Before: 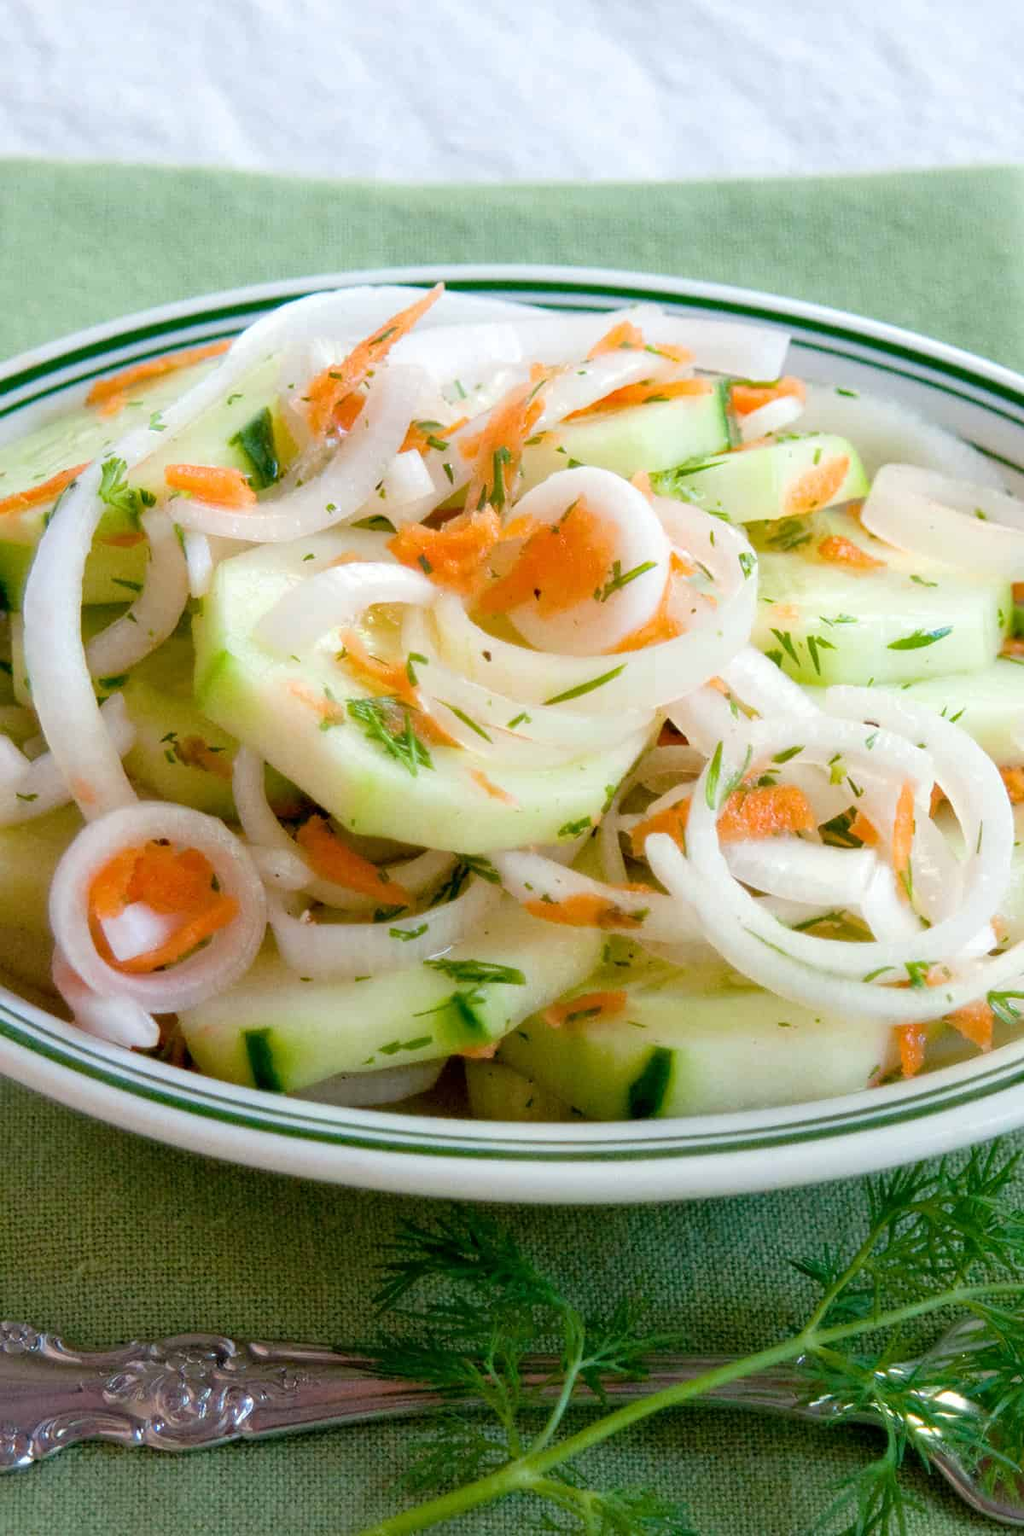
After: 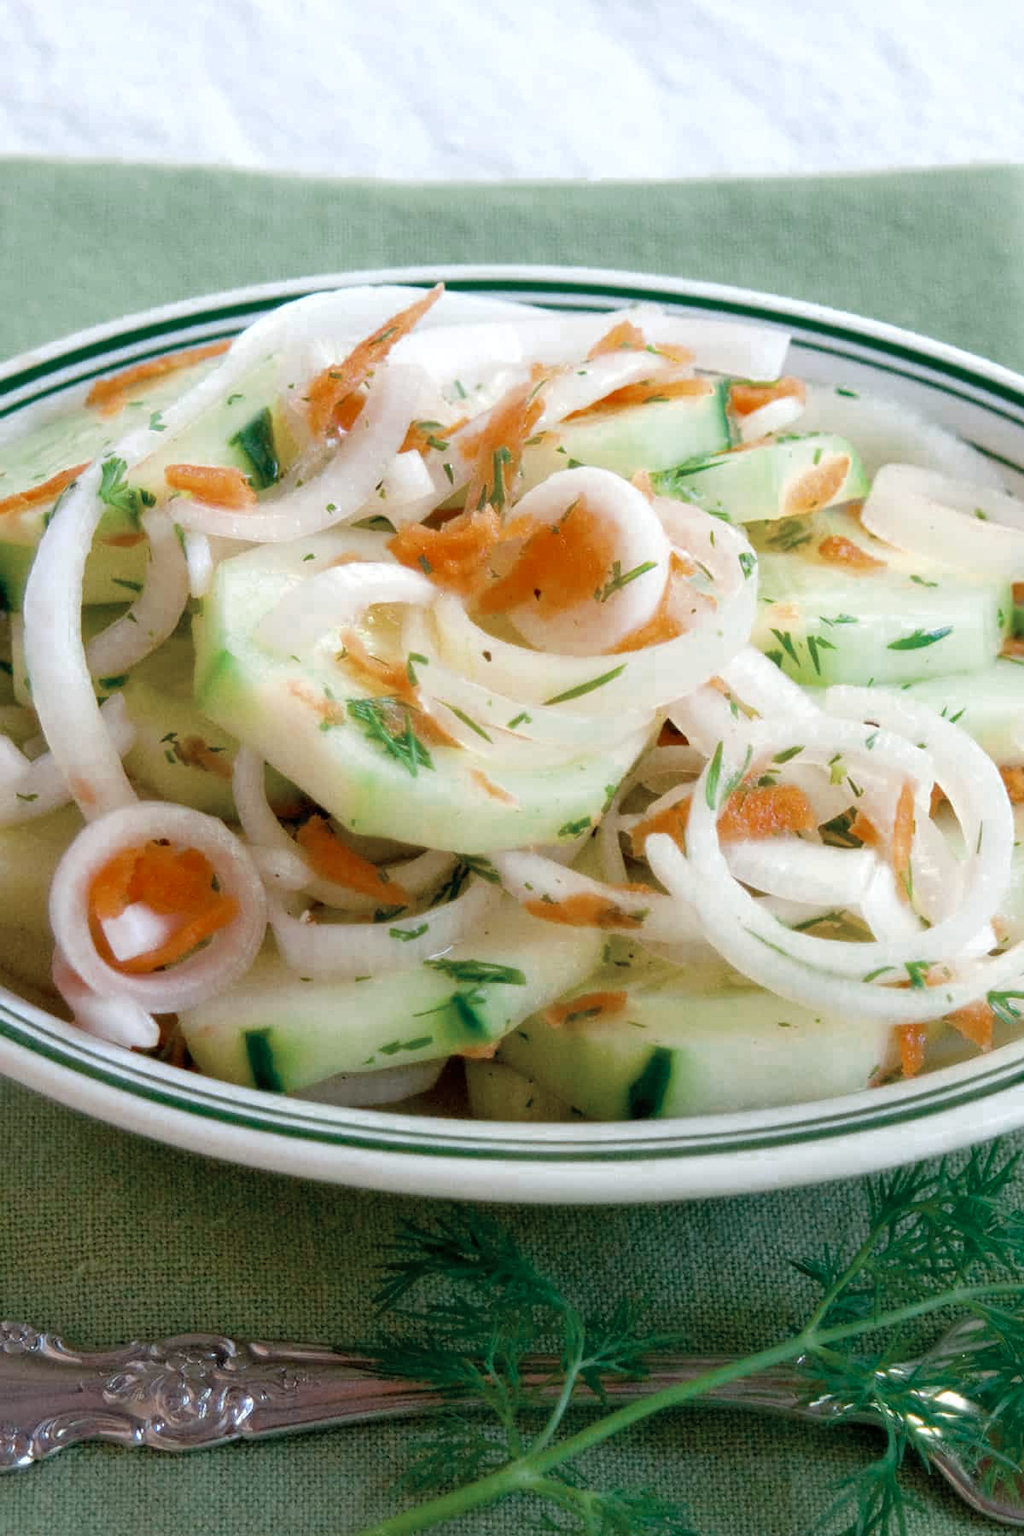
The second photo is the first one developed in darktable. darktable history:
exposure: exposure 0.014 EV, compensate highlight preservation false
color zones: curves: ch0 [(0, 0.5) (0.125, 0.4) (0.25, 0.5) (0.375, 0.4) (0.5, 0.4) (0.625, 0.6) (0.75, 0.6) (0.875, 0.5)]; ch1 [(0, 0.35) (0.125, 0.45) (0.25, 0.35) (0.375, 0.35) (0.5, 0.35) (0.625, 0.35) (0.75, 0.45) (0.875, 0.35)]; ch2 [(0, 0.6) (0.125, 0.5) (0.25, 0.5) (0.375, 0.6) (0.5, 0.6) (0.625, 0.5) (0.75, 0.5) (0.875, 0.5)]
